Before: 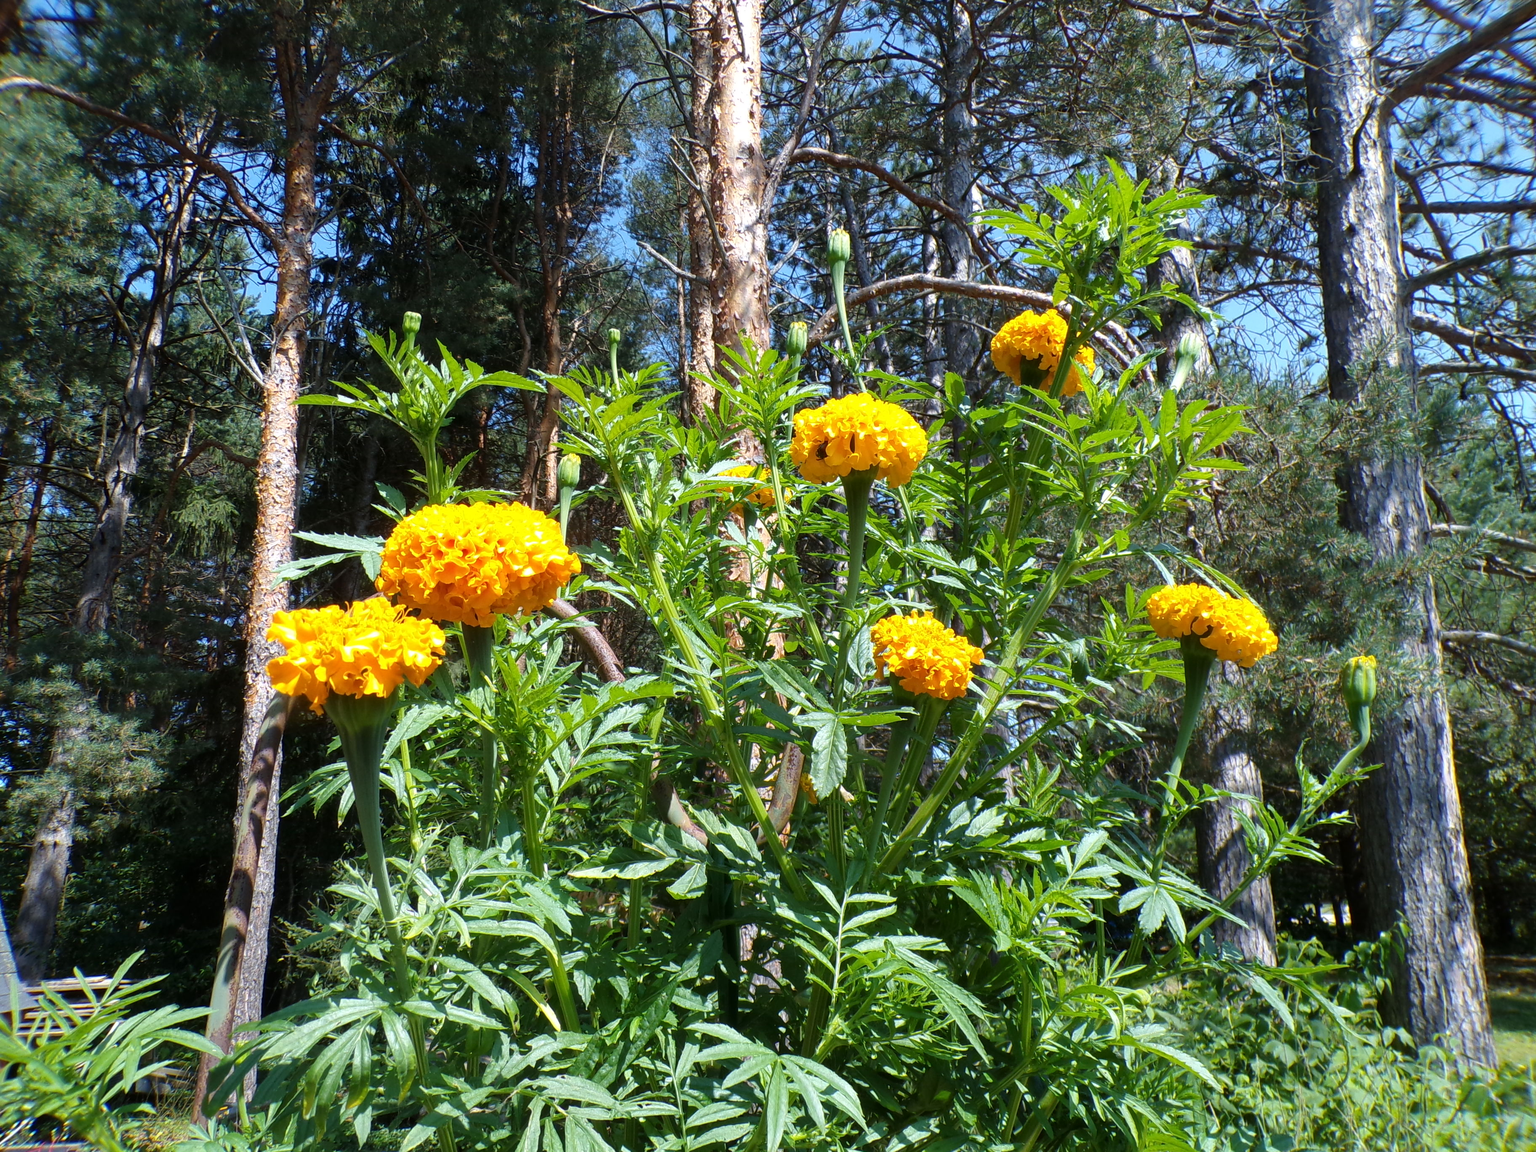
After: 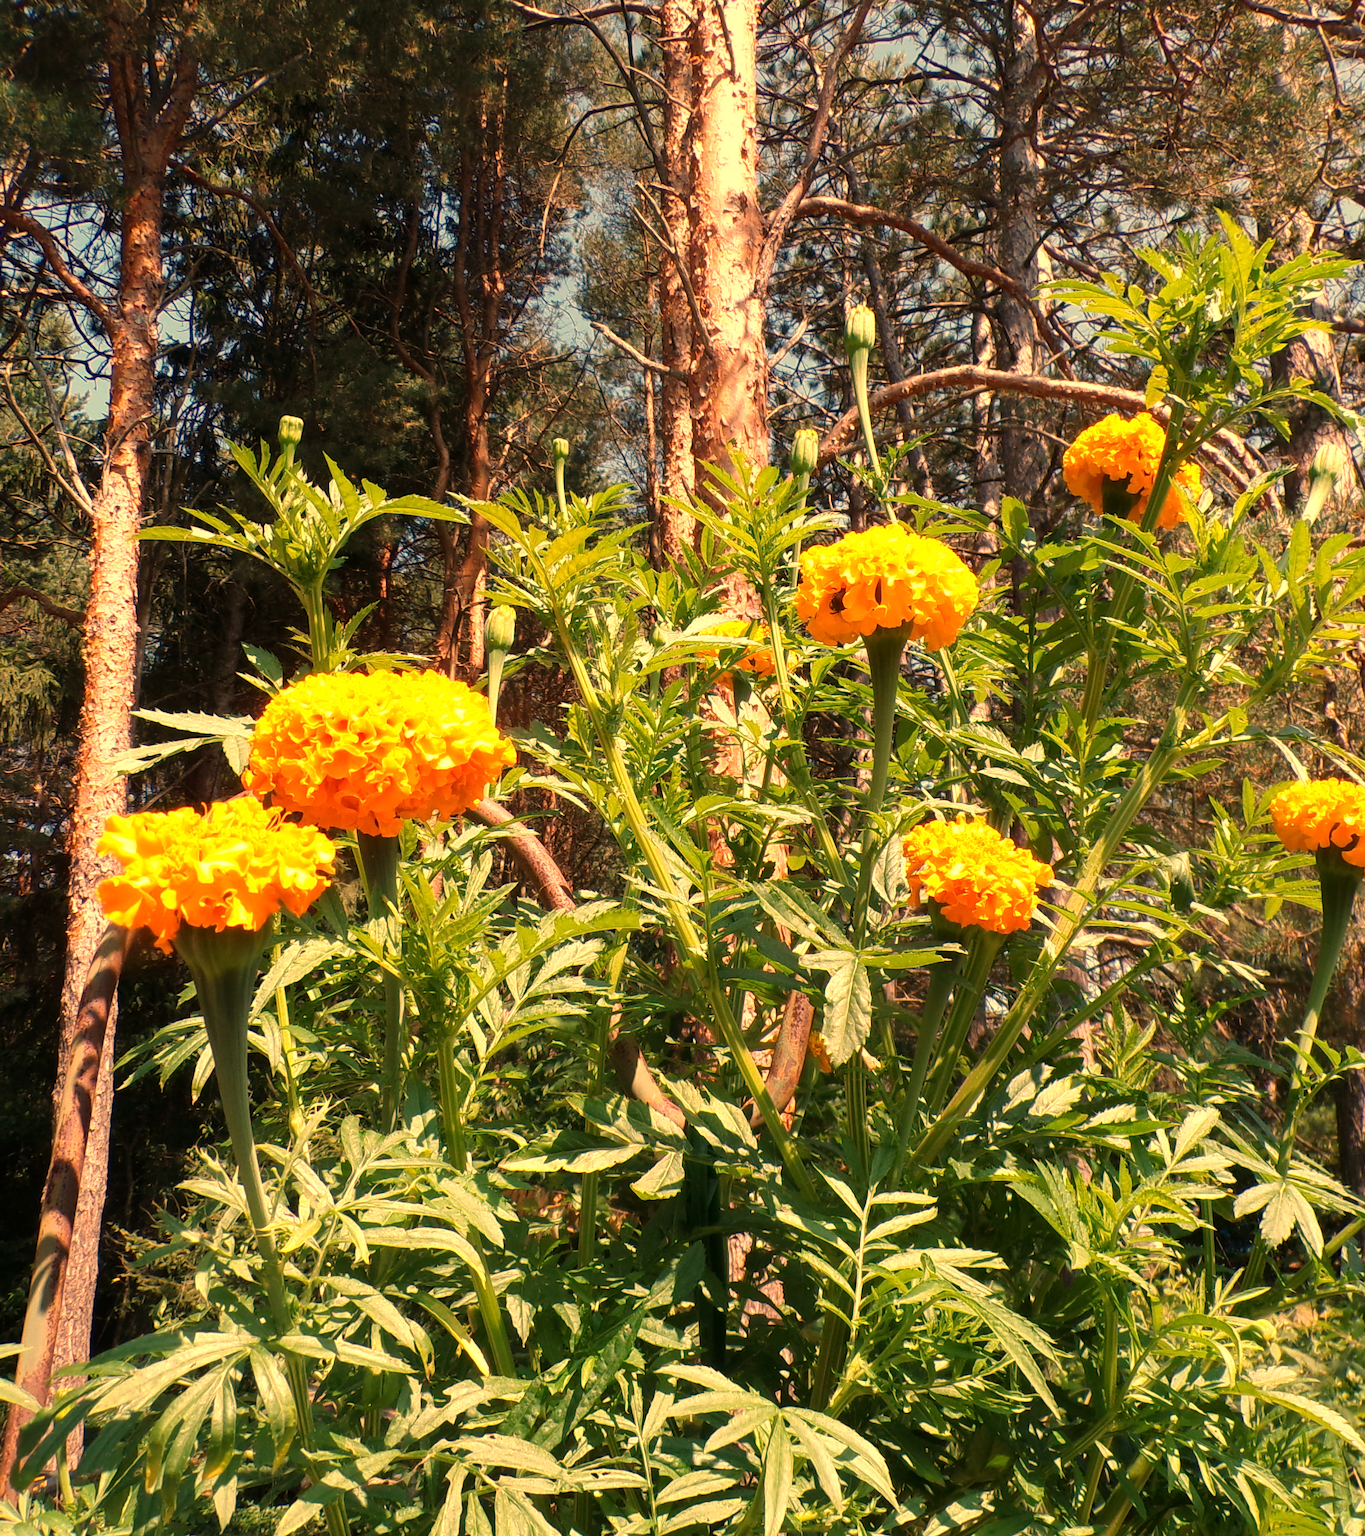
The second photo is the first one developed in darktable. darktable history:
crop and rotate: left 12.673%, right 20.66%
white balance: red 1.467, blue 0.684
